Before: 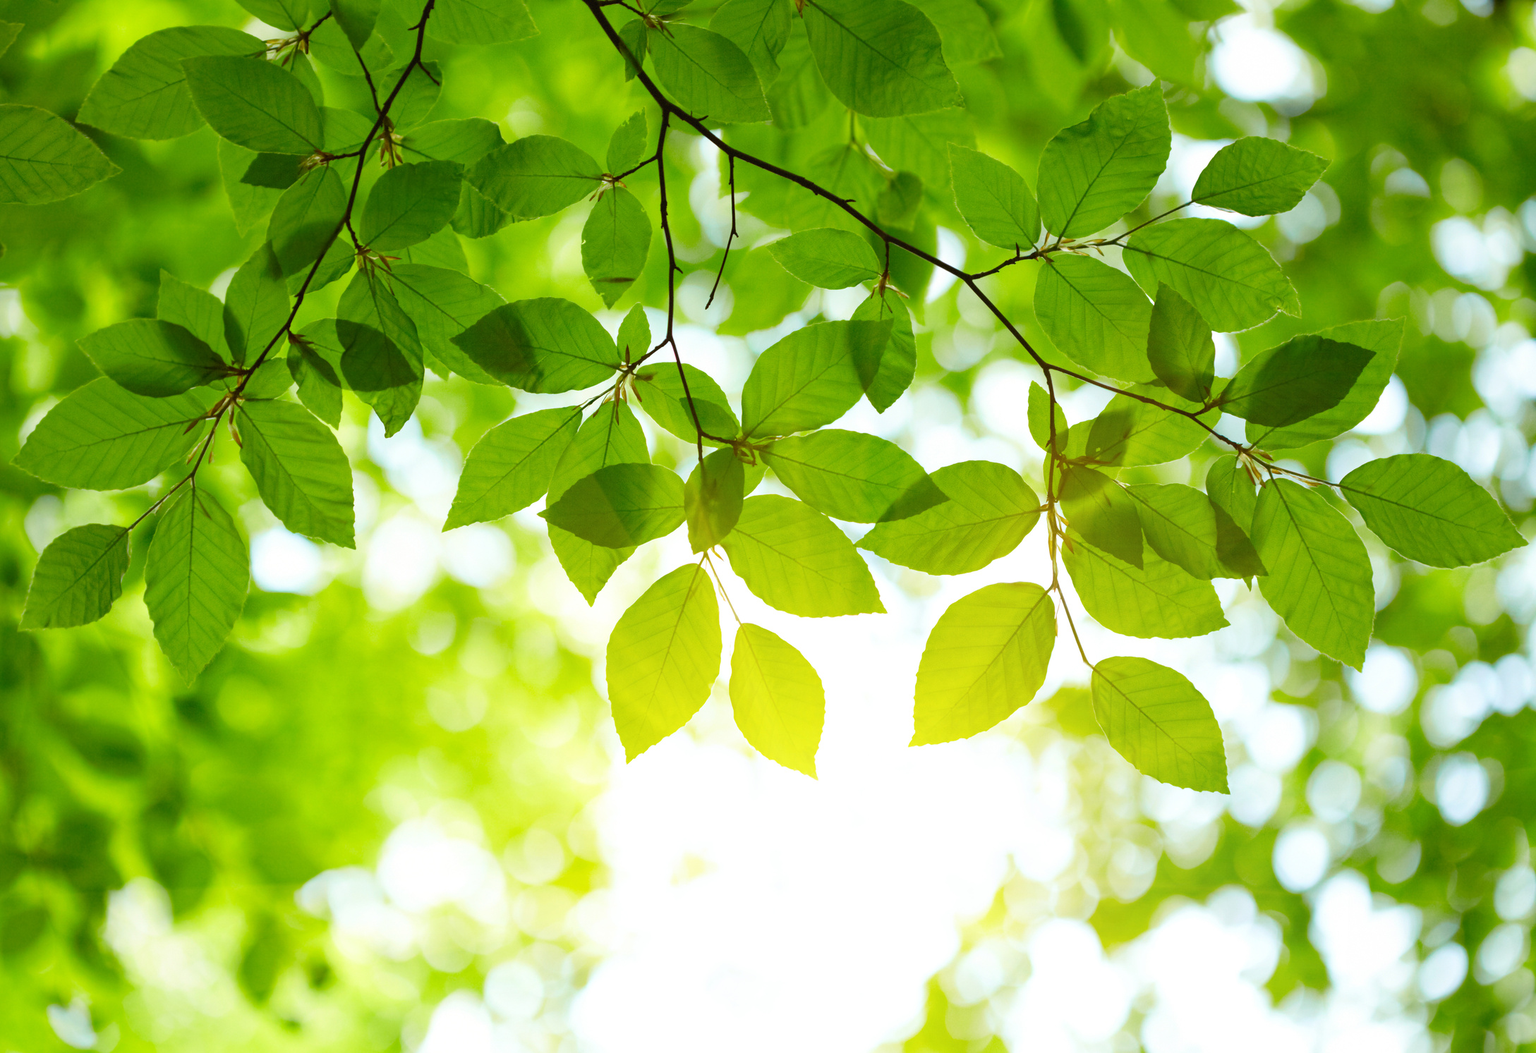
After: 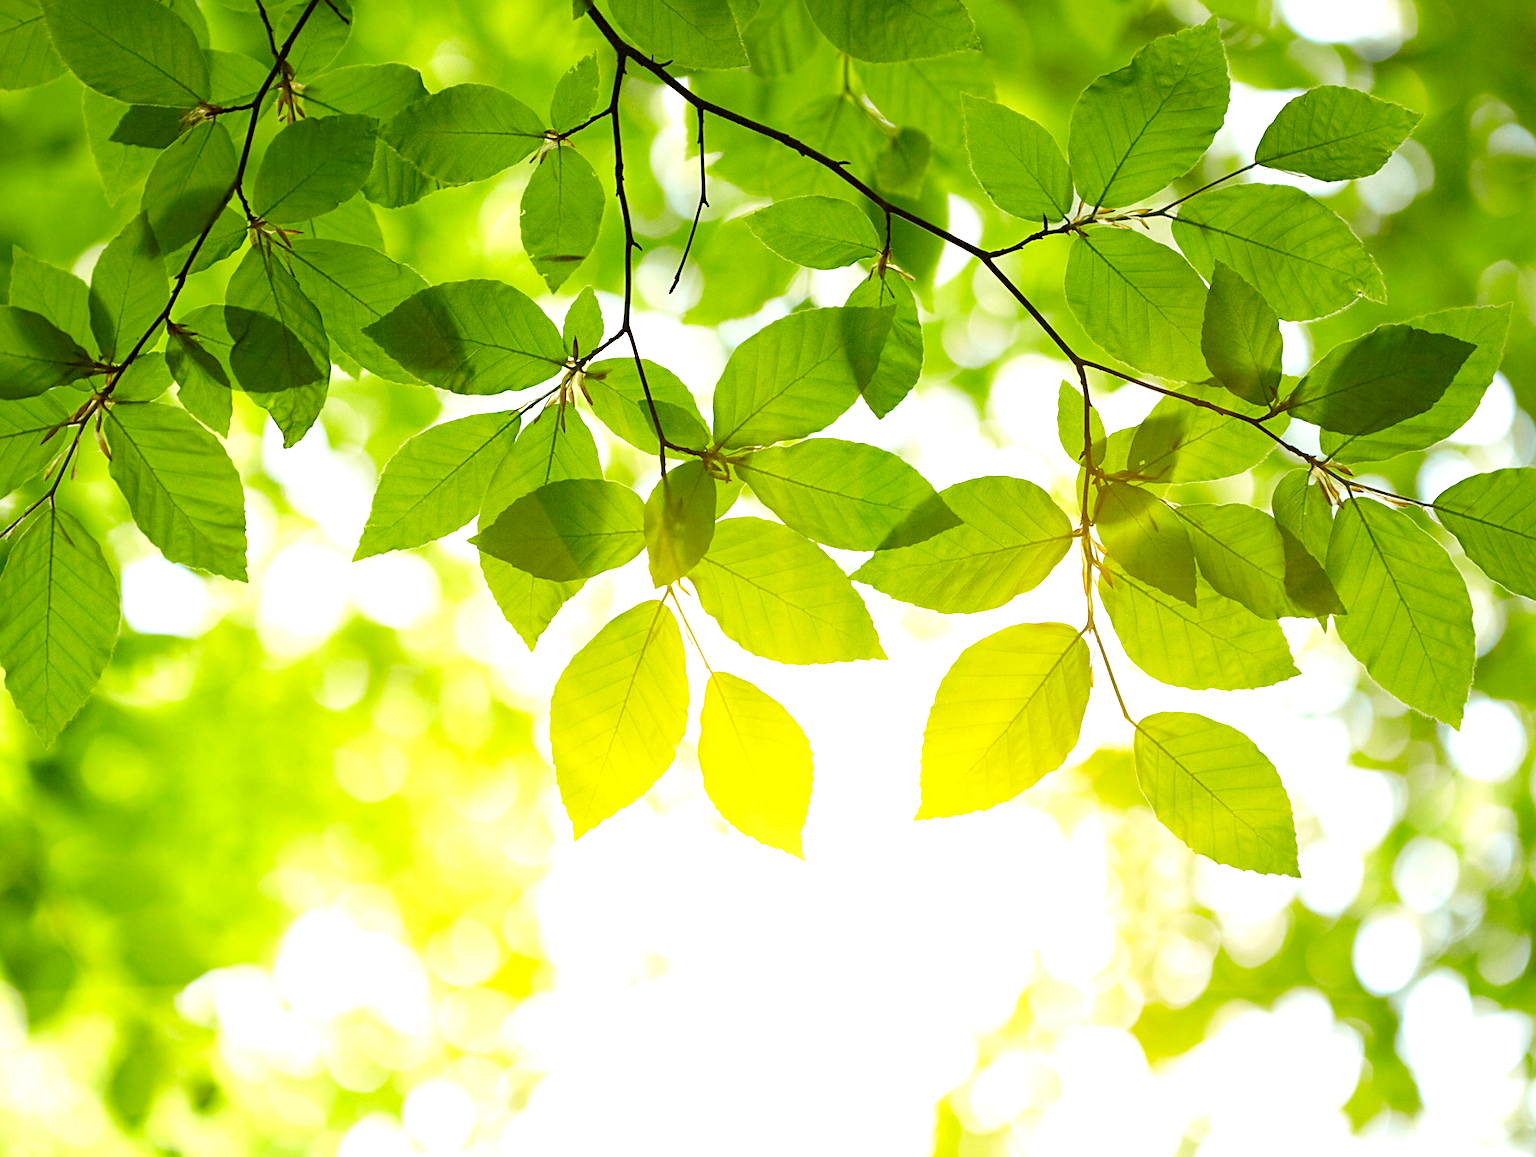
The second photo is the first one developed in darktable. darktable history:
crop: left 9.78%, top 6.257%, right 7.125%, bottom 2.413%
color correction: highlights a* 7.2, highlights b* 4.03
sharpen: on, module defaults
tone equalizer: -8 EV -0.379 EV, -7 EV -0.425 EV, -6 EV -0.334 EV, -5 EV -0.189 EV, -3 EV 0.217 EV, -2 EV 0.313 EV, -1 EV 0.413 EV, +0 EV 0.403 EV
